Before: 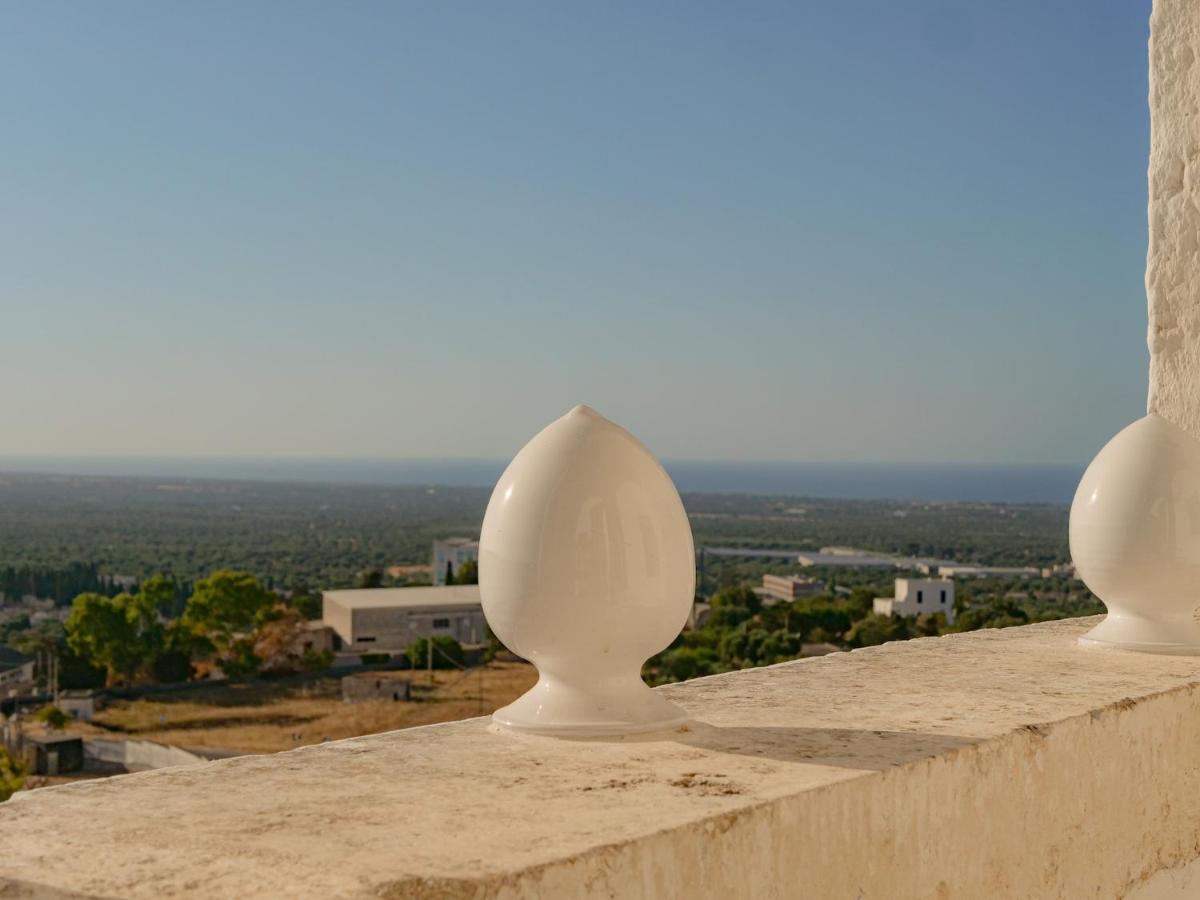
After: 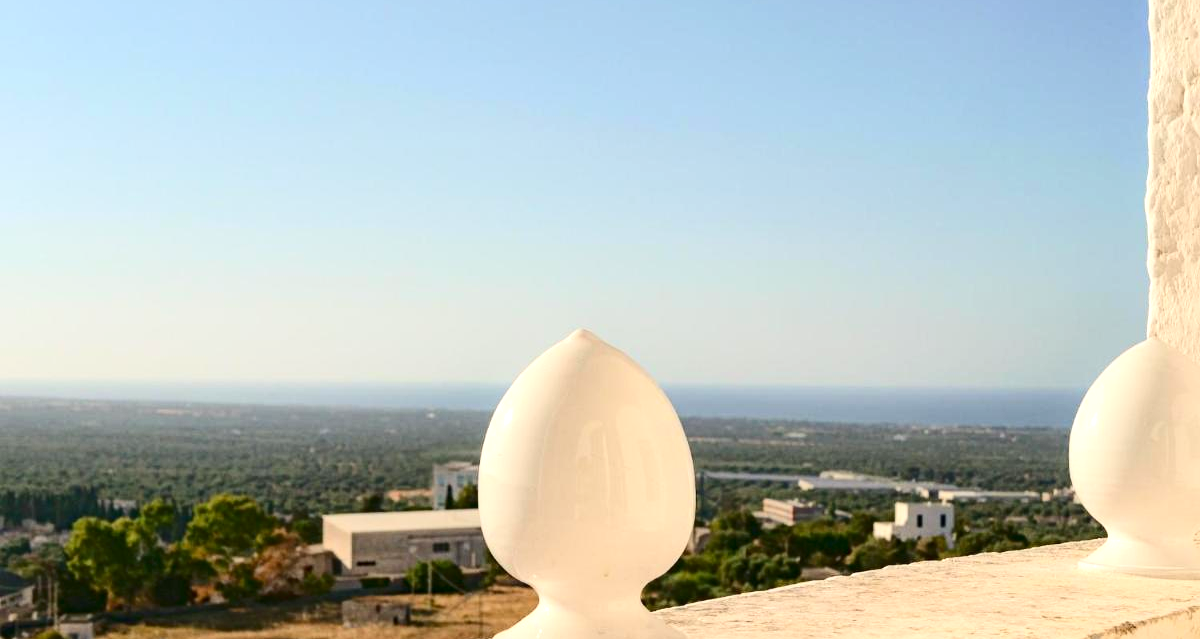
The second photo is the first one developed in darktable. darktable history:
crop and rotate: top 8.484%, bottom 20.414%
exposure: black level correction 0, exposure 0.897 EV, compensate highlight preservation false
contrast brightness saturation: contrast 0.221
